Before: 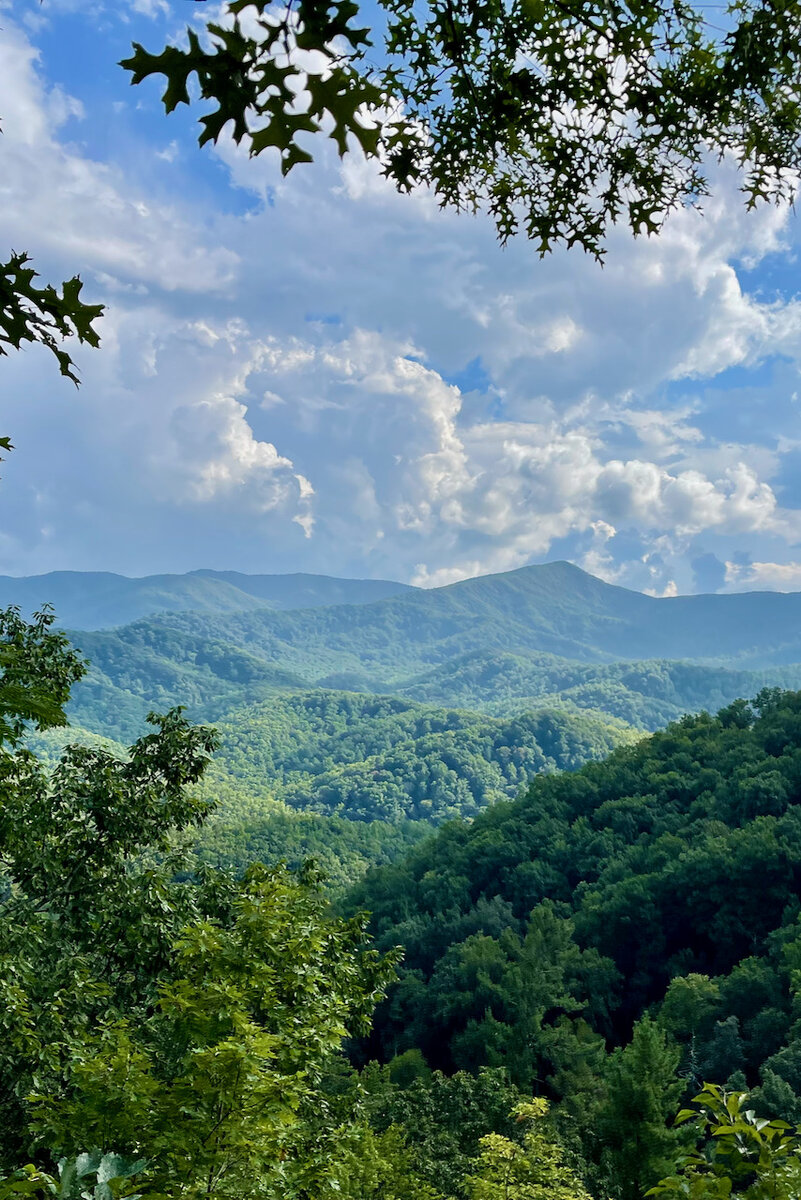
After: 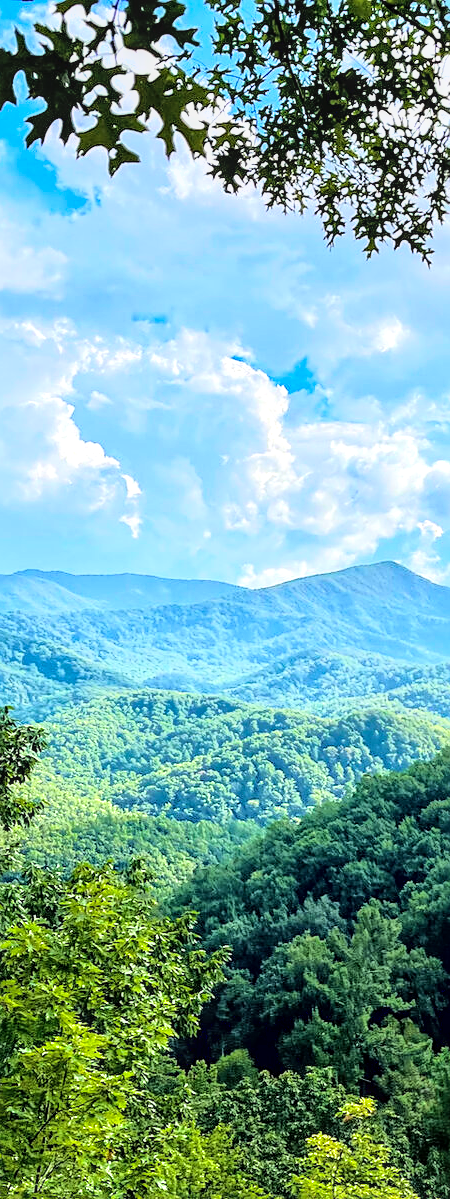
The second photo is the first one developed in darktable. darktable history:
base curve: curves: ch0 [(0, 0) (0, 0.001) (0.001, 0.001) (0.004, 0.002) (0.007, 0.004) (0.015, 0.013) (0.033, 0.045) (0.052, 0.096) (0.075, 0.17) (0.099, 0.241) (0.163, 0.42) (0.219, 0.55) (0.259, 0.616) (0.327, 0.722) (0.365, 0.765) (0.522, 0.873) (0.547, 0.881) (0.689, 0.919) (0.826, 0.952) (1, 1)]
crop: left 21.704%, right 22.031%, bottom 0.005%
shadows and highlights: shadows 39.33, highlights -60.09, highlights color adjustment 41.46%
sharpen: on, module defaults
local contrast: highlights 54%, shadows 53%, detail 130%, midtone range 0.448
exposure: black level correction 0, exposure 0.499 EV, compensate highlight preservation false
